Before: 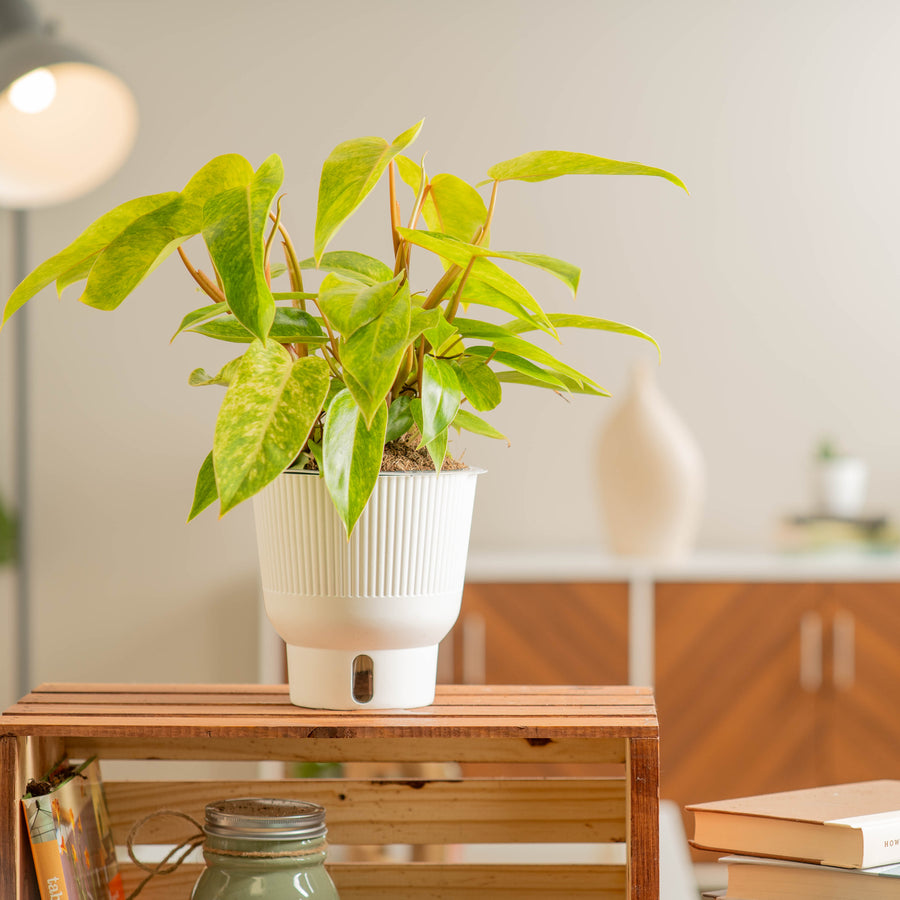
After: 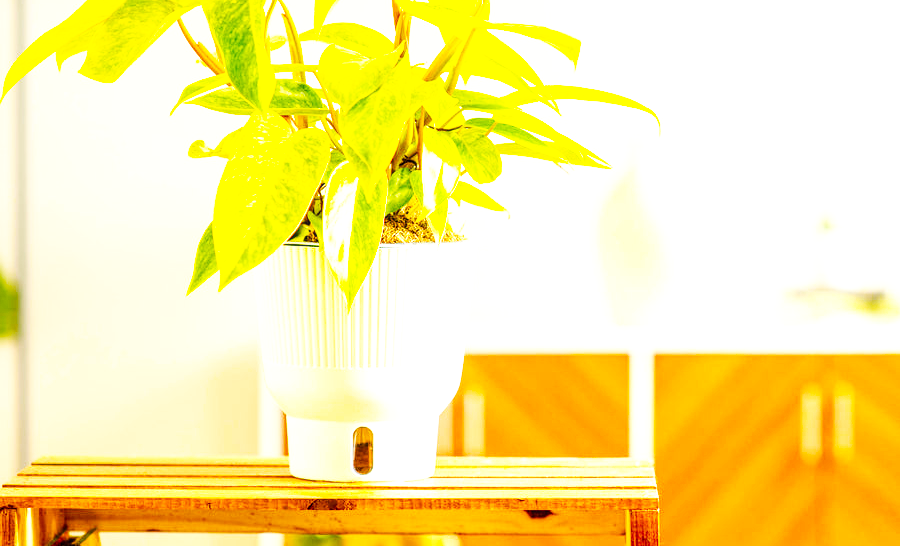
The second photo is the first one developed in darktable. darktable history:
color balance rgb: linear chroma grading › global chroma 20%, perceptual saturation grading › global saturation 25%, perceptual brilliance grading › global brilliance 20%, global vibrance 20%
crop and rotate: top 25.357%, bottom 13.942%
base curve: curves: ch0 [(0, 0) (0.007, 0.004) (0.027, 0.03) (0.046, 0.07) (0.207, 0.54) (0.442, 0.872) (0.673, 0.972) (1, 1)], preserve colors none
local contrast: on, module defaults
